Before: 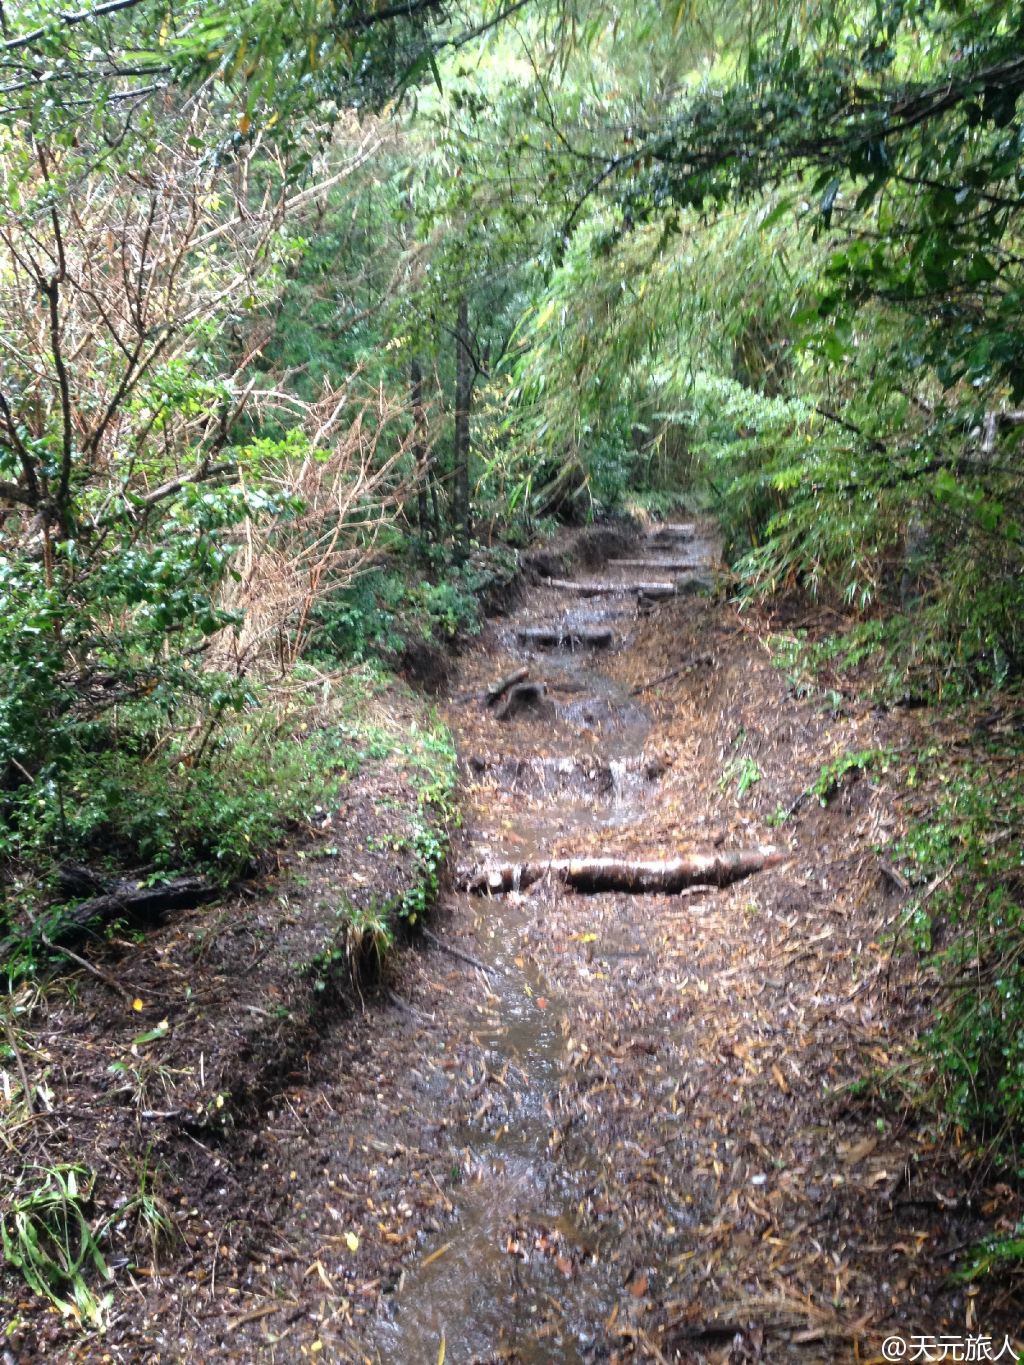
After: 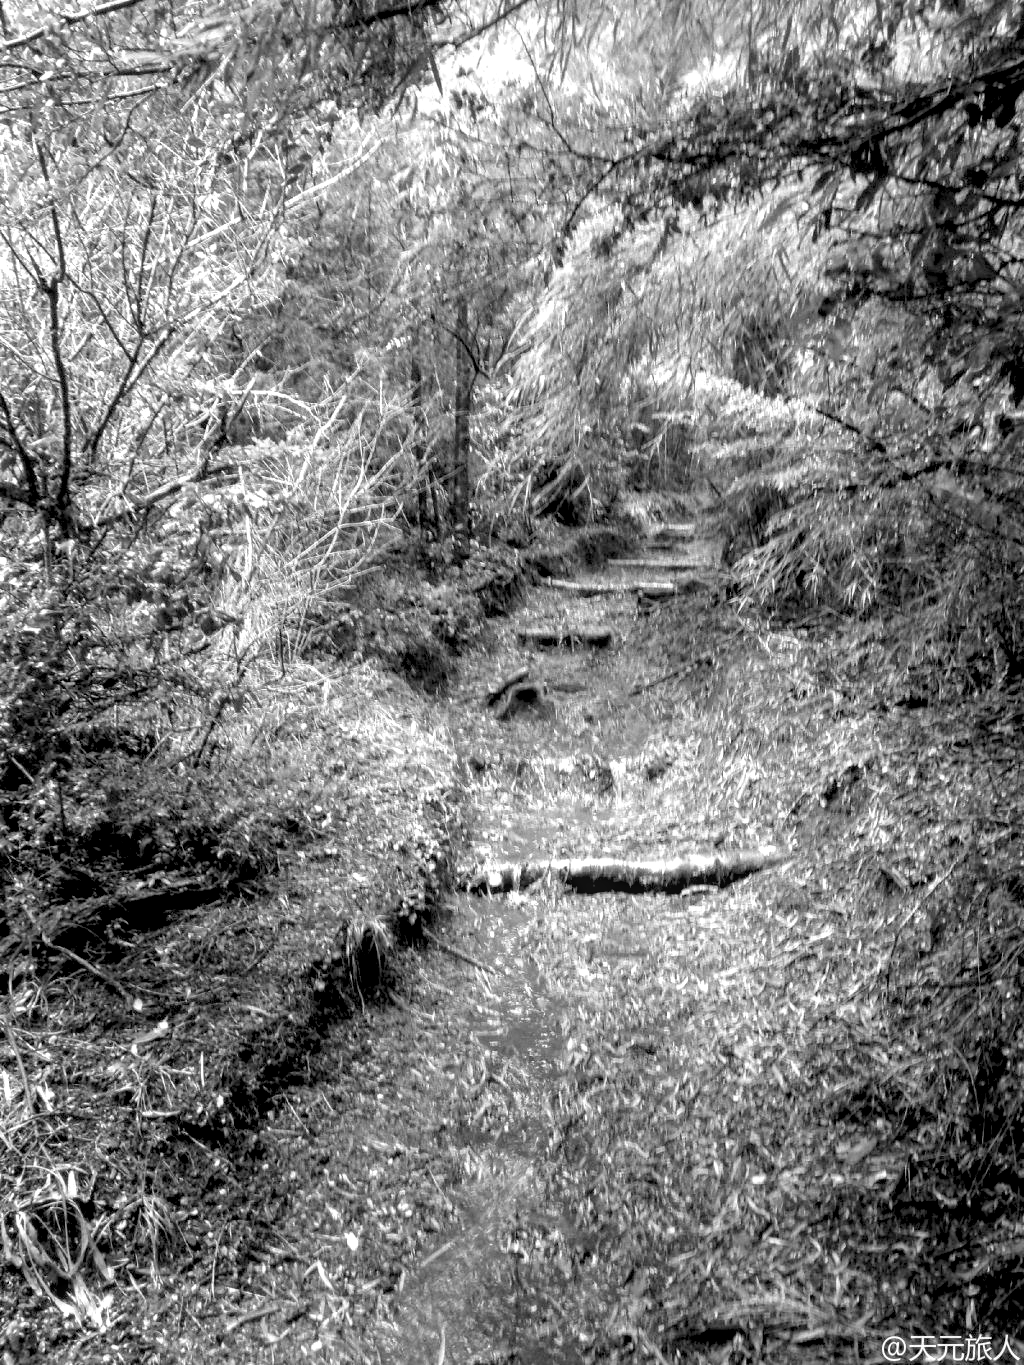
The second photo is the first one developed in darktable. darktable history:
rgb levels: levels [[0.013, 0.434, 0.89], [0, 0.5, 1], [0, 0.5, 1]]
local contrast: on, module defaults
monochrome: on, module defaults
